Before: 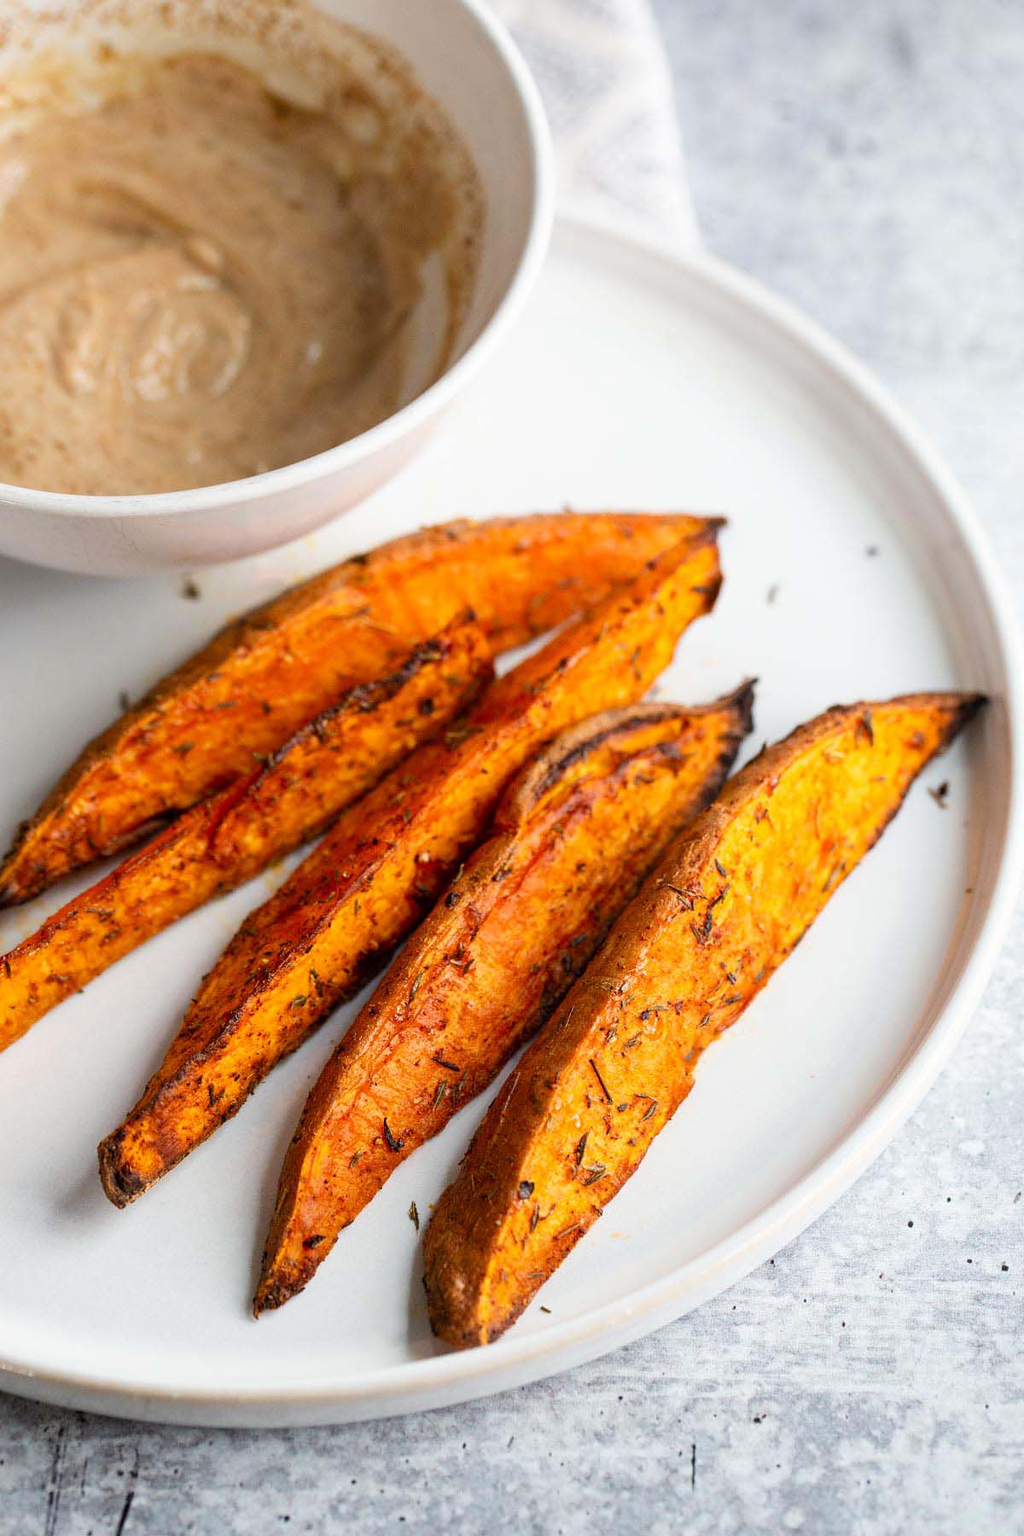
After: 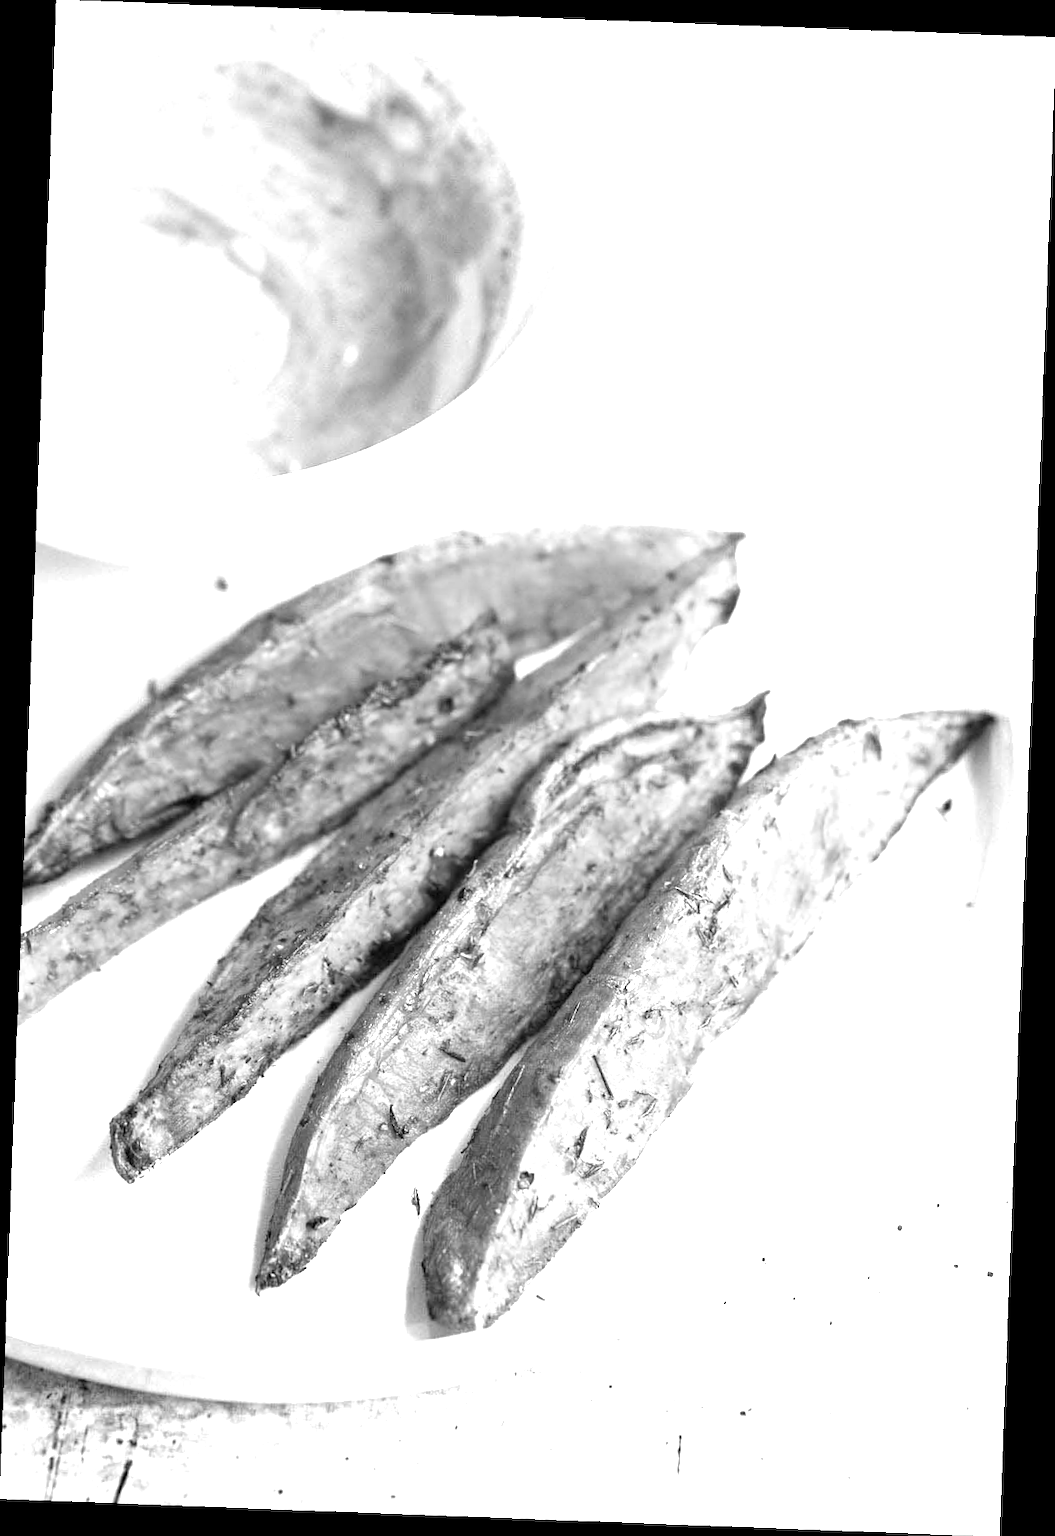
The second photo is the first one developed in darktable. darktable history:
exposure: exposure 2.25 EV, compensate highlight preservation false
rotate and perspective: rotation 2.17°, automatic cropping off
monochrome: a -35.87, b 49.73, size 1.7
color correction: highlights a* 17.03, highlights b* 0.205, shadows a* -15.38, shadows b* -14.56, saturation 1.5
